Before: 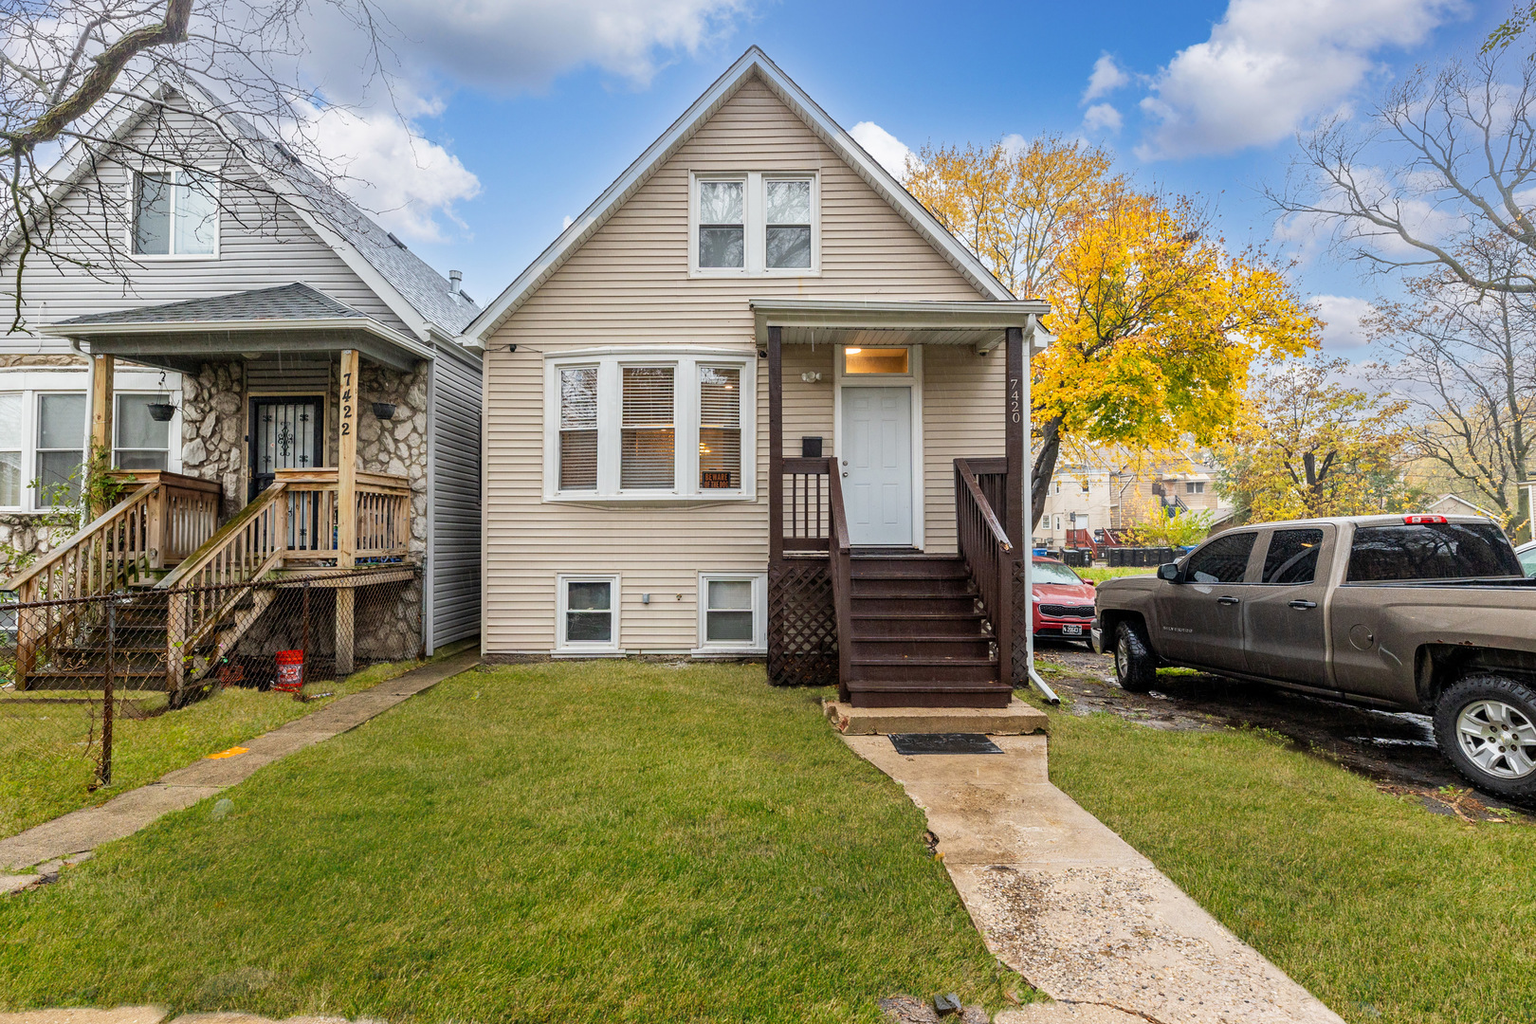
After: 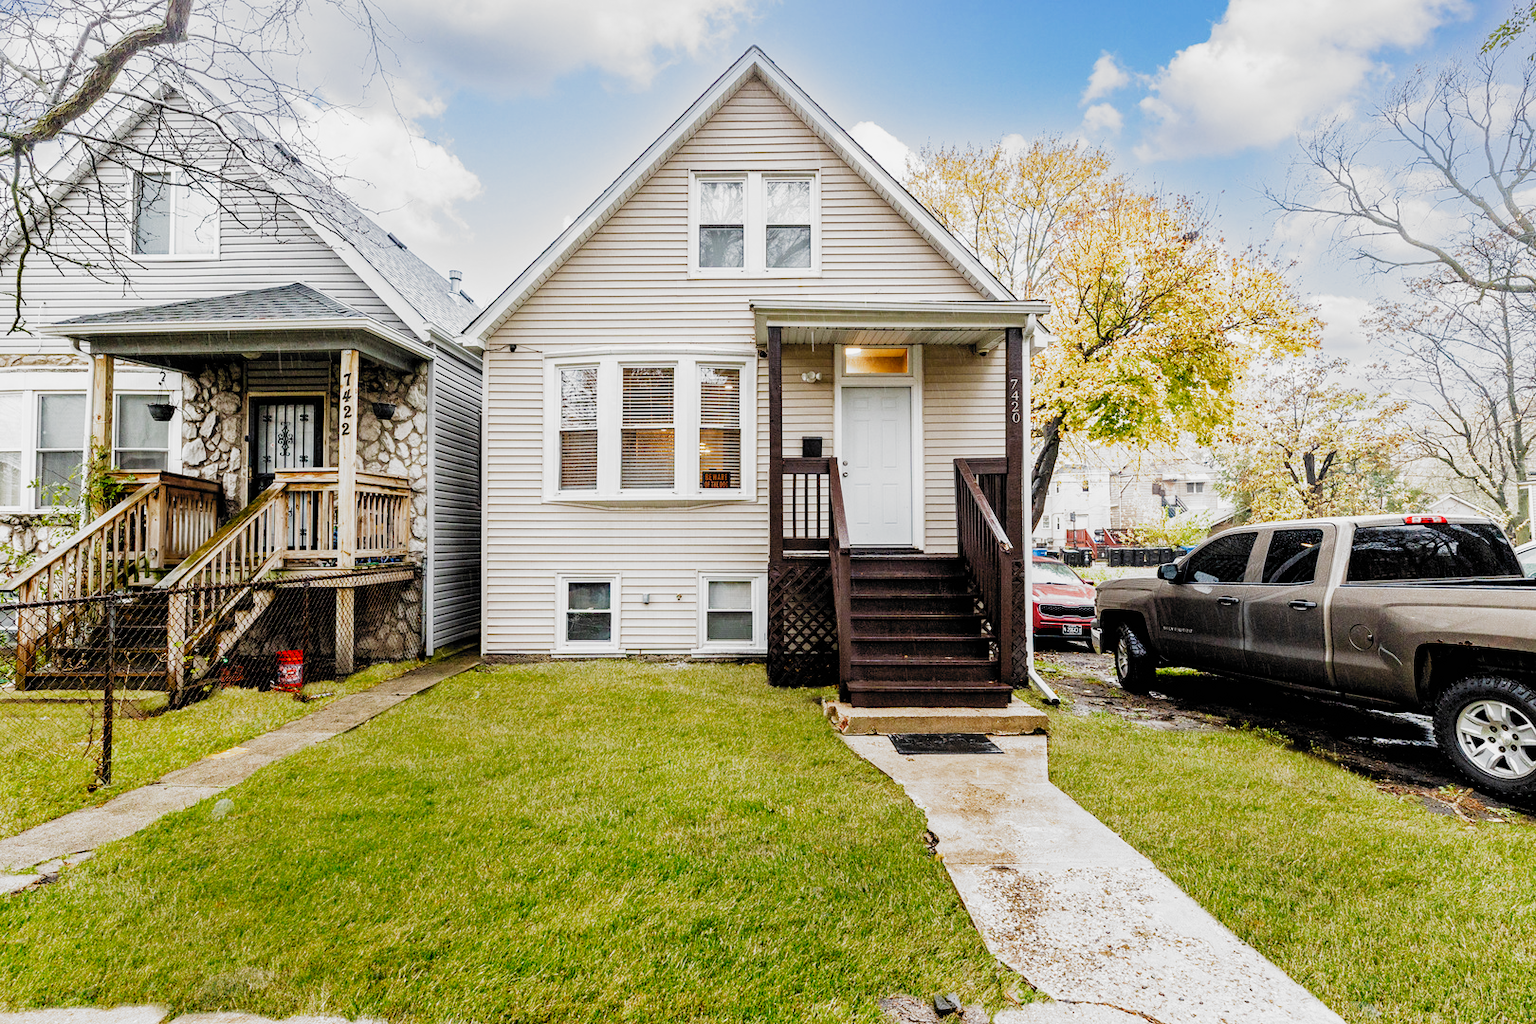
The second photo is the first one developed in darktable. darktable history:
filmic rgb: black relative exposure -5.1 EV, white relative exposure 3.95 EV, hardness 2.89, contrast 1.298, highlights saturation mix -29.03%, add noise in highlights 0.002, preserve chrominance no, color science v3 (2019), use custom middle-gray values true, contrast in highlights soft
exposure: exposure 0.602 EV, compensate highlight preservation false
